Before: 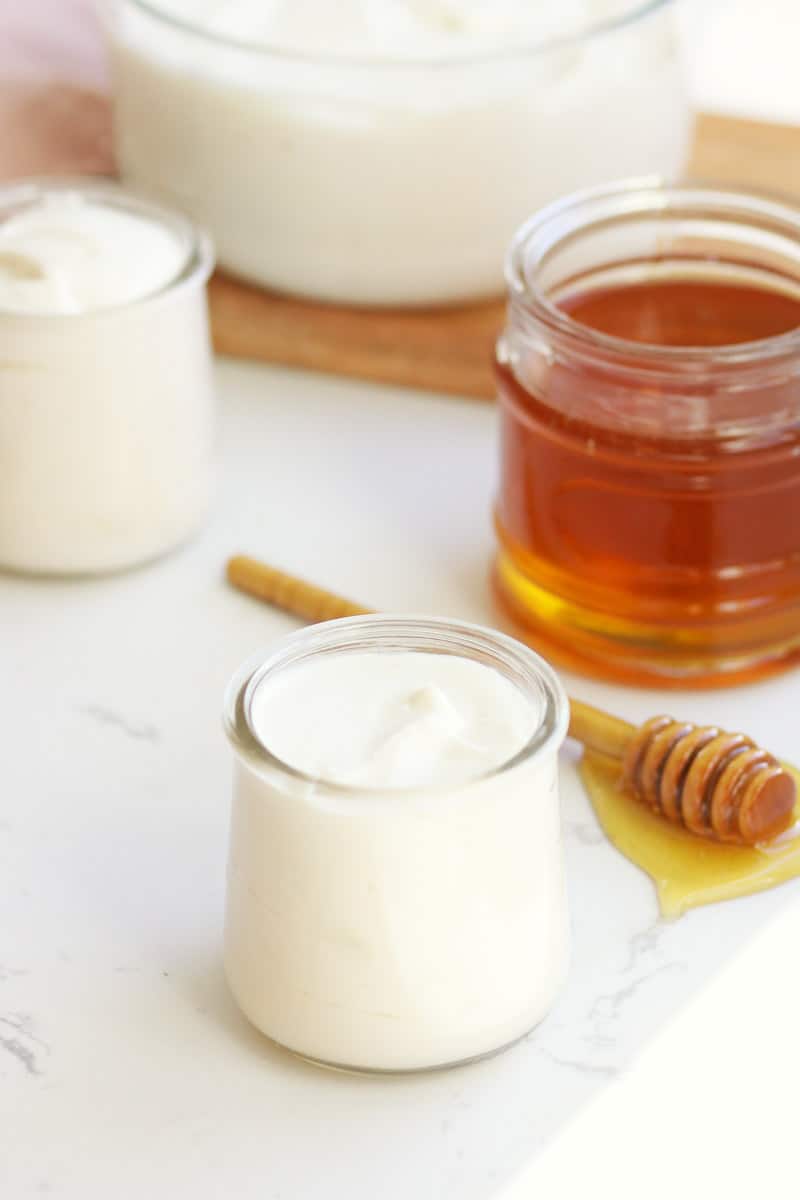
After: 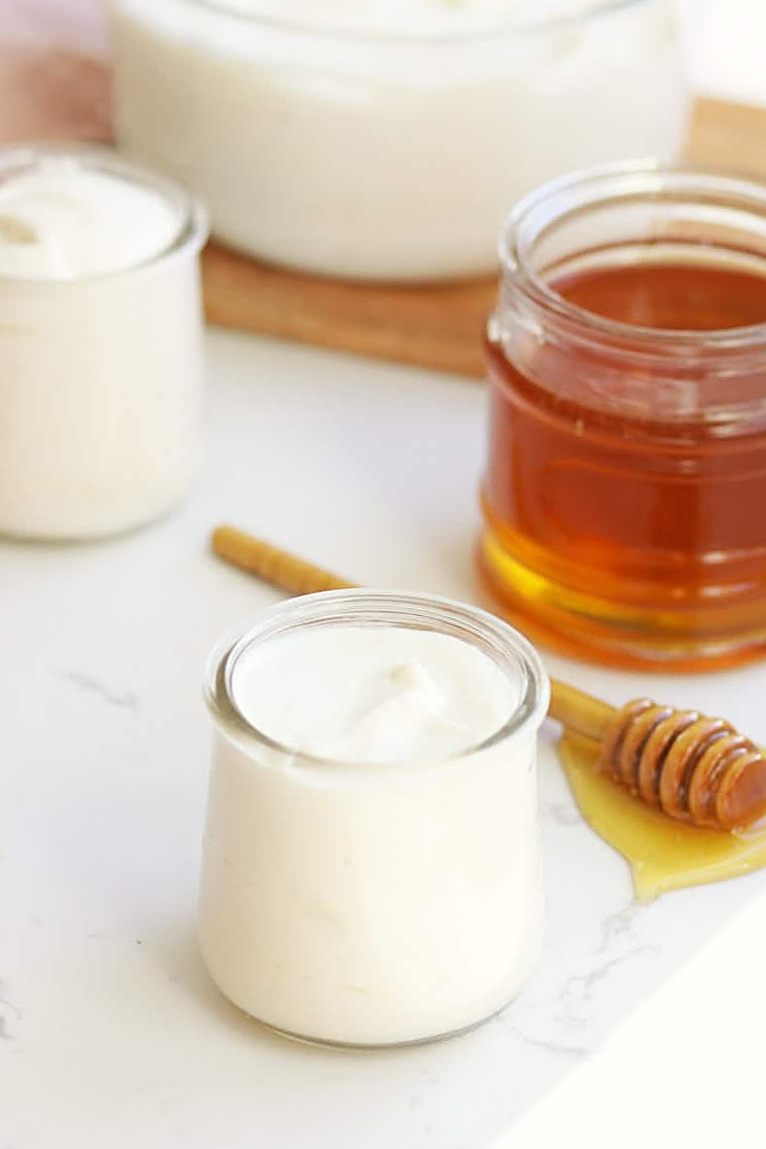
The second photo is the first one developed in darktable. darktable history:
sharpen: on, module defaults
crop and rotate: angle -1.69°
